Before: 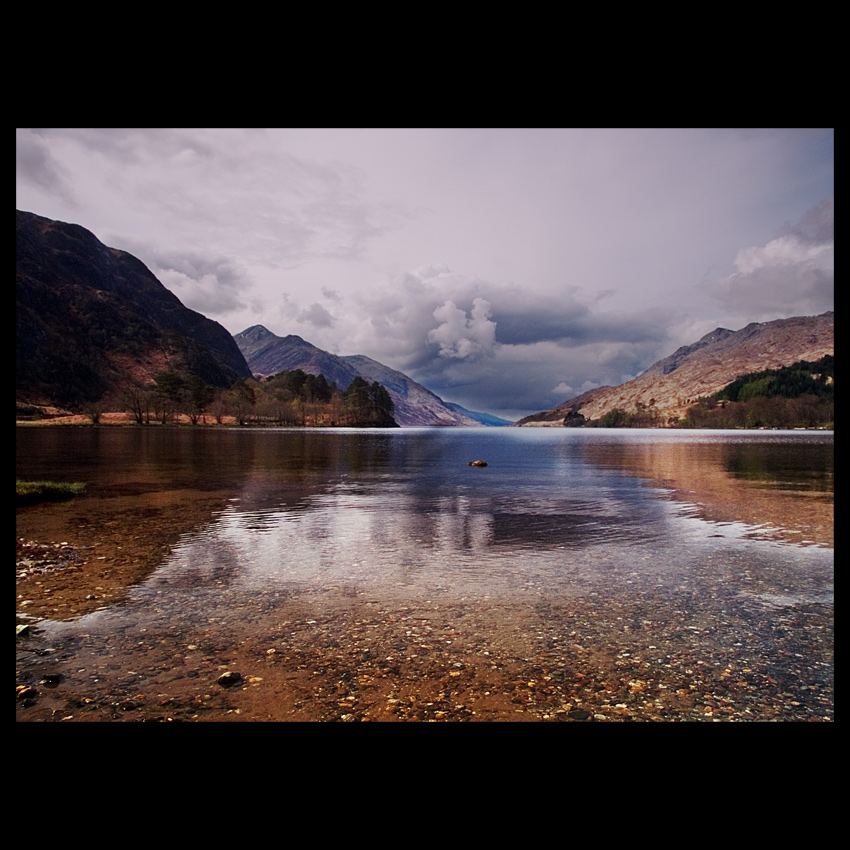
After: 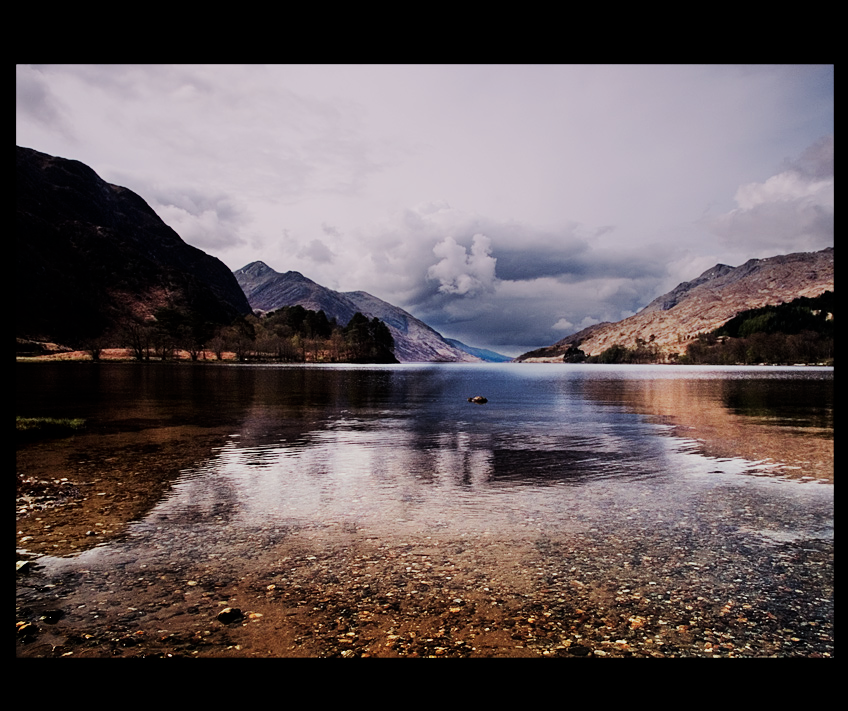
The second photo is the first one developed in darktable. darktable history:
tone equalizer: -8 EV -0.75 EV, -7 EV -0.7 EV, -6 EV -0.6 EV, -5 EV -0.4 EV, -3 EV 0.4 EV, -2 EV 0.6 EV, -1 EV 0.7 EV, +0 EV 0.75 EV, edges refinement/feathering 500, mask exposure compensation -1.57 EV, preserve details no
crop: top 7.625%, bottom 8.027%
filmic rgb: black relative exposure -7.65 EV, white relative exposure 4.56 EV, hardness 3.61
